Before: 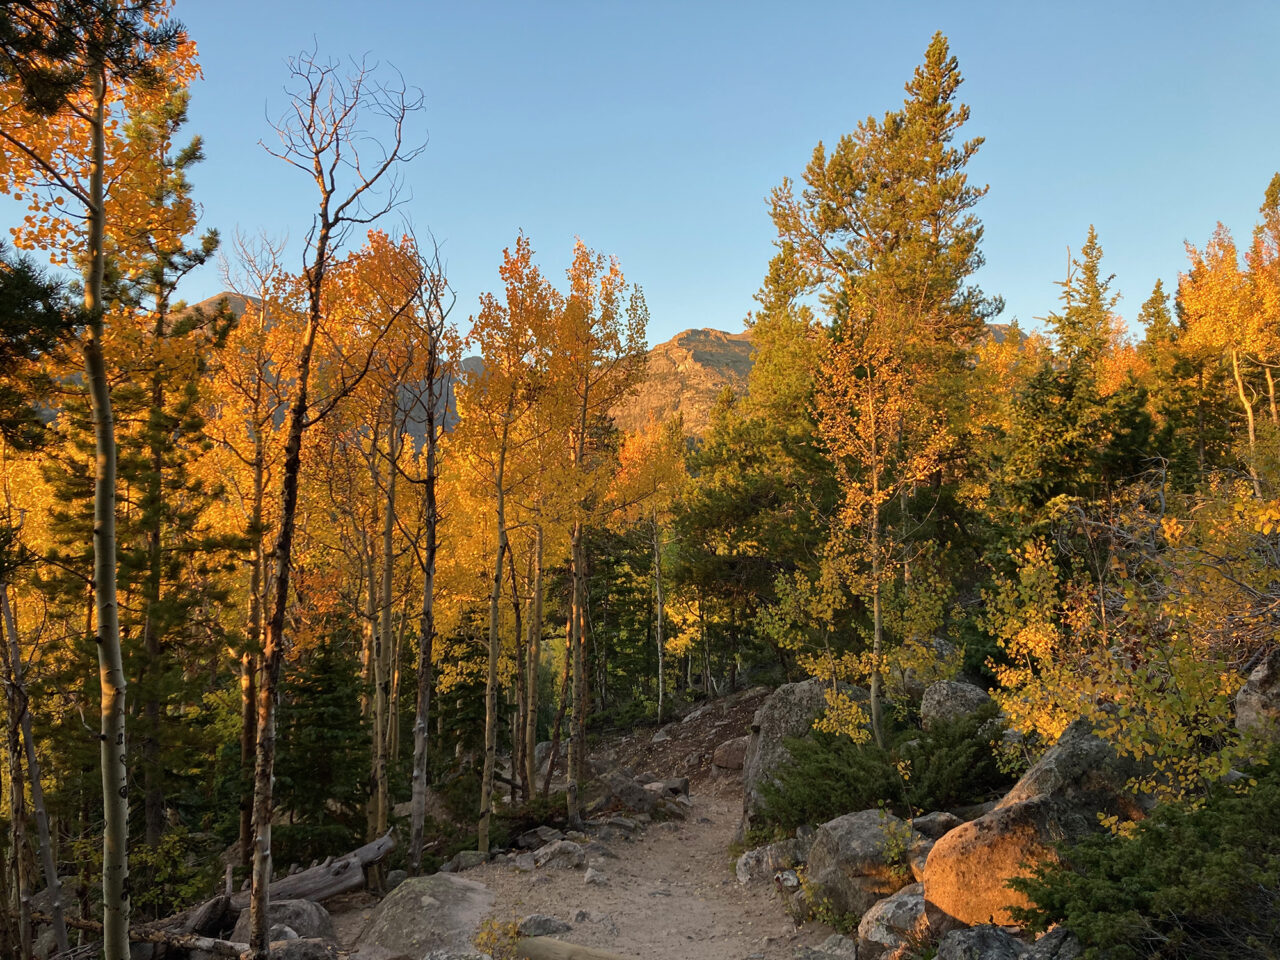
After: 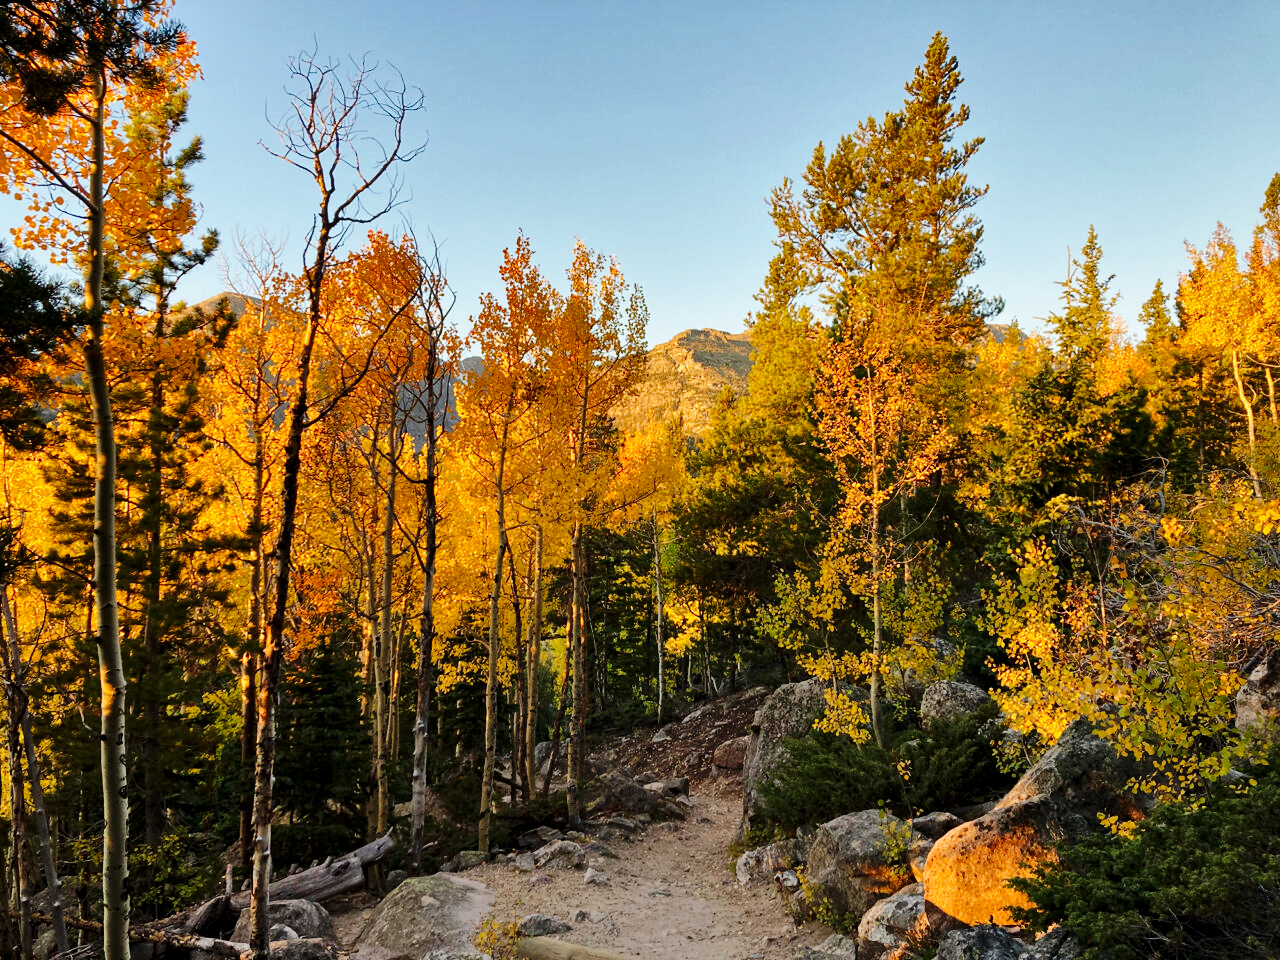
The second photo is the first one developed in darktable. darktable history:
shadows and highlights: shadows 40, highlights -54, highlights color adjustment 46%, low approximation 0.01, soften with gaussian
base curve: curves: ch0 [(0, 0) (0.036, 0.025) (0.121, 0.166) (0.206, 0.329) (0.605, 0.79) (1, 1)], preserve colors none
